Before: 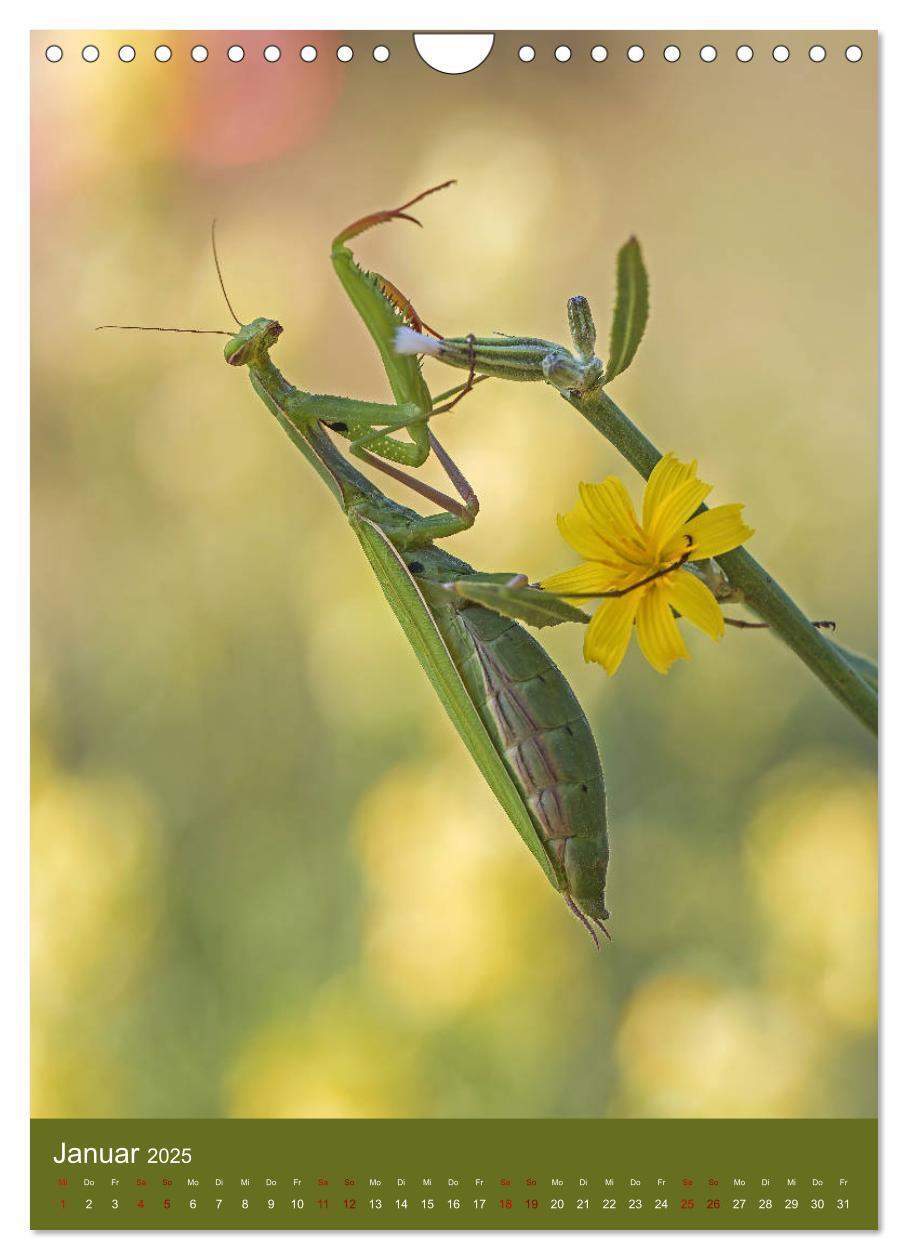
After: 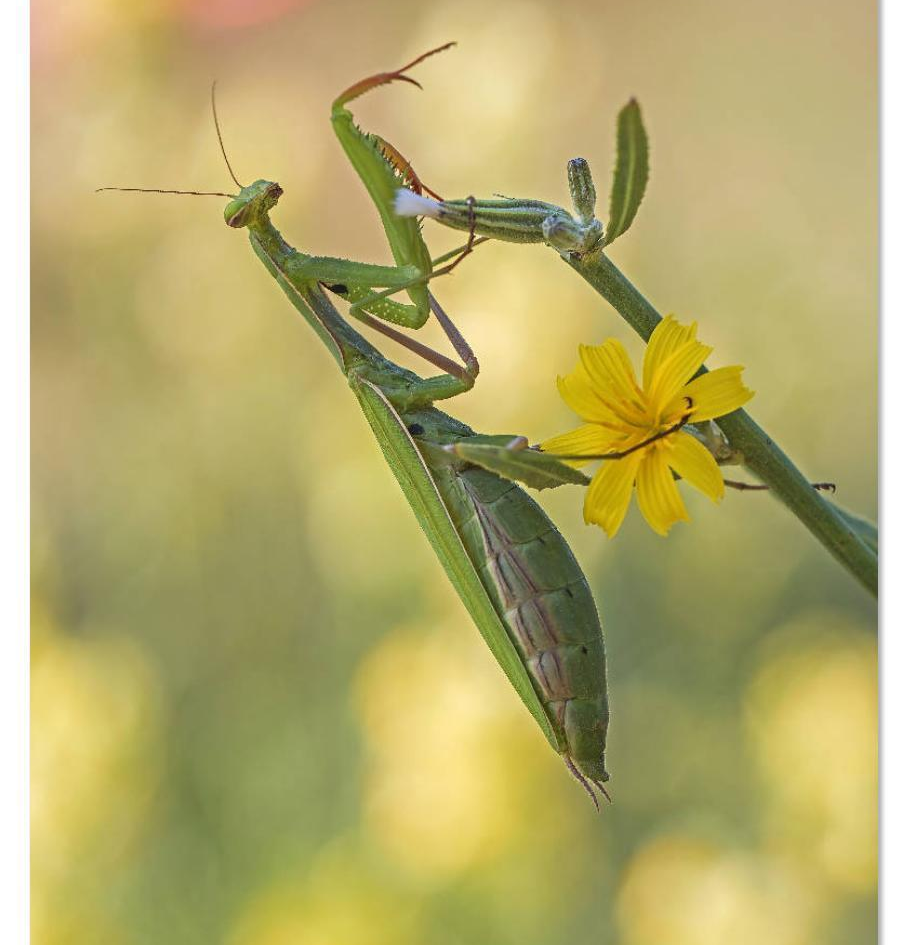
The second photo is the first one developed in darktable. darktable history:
crop: top 11.026%, bottom 13.963%
shadows and highlights: radius 335.44, shadows 63.37, highlights 6.48, compress 87.88%, soften with gaussian
